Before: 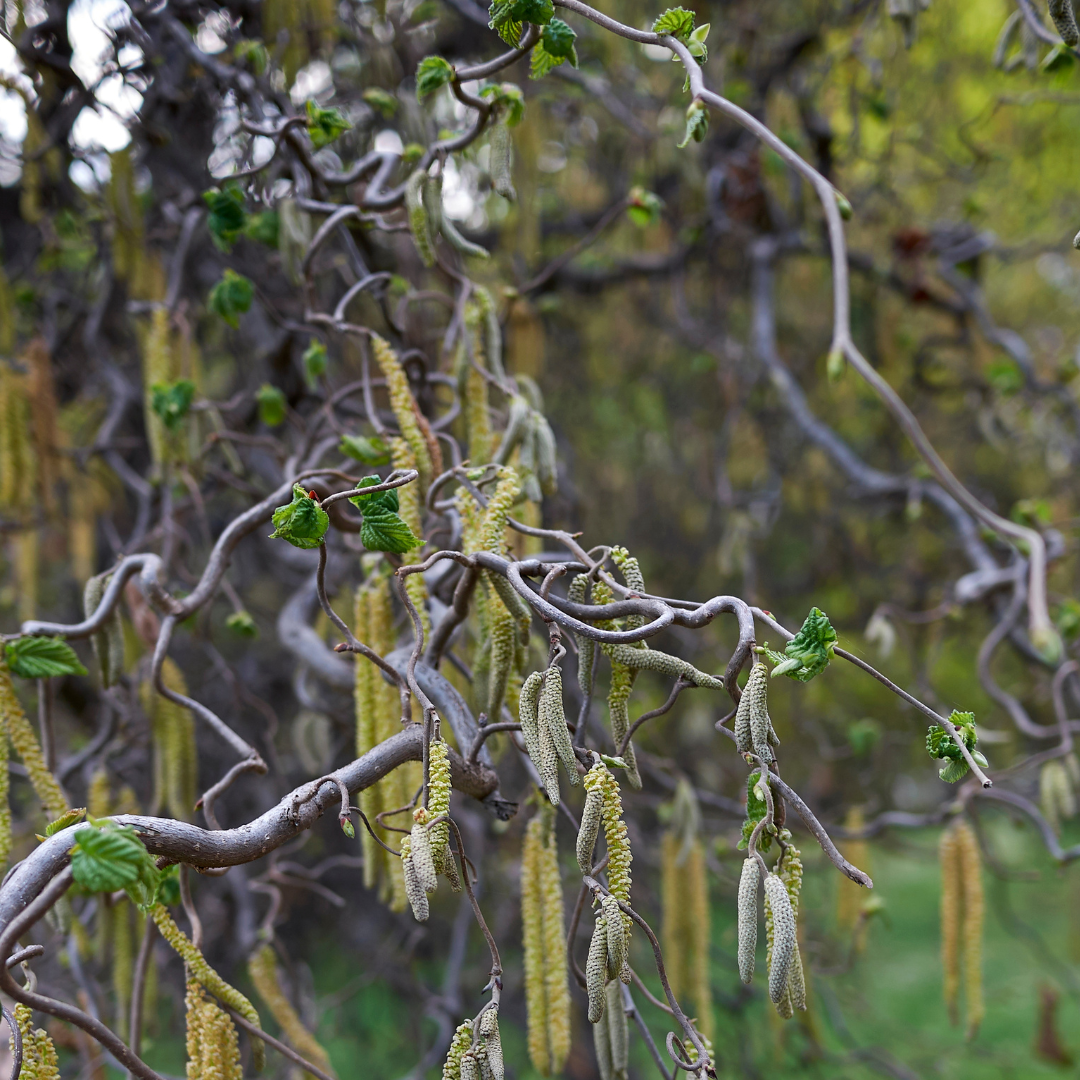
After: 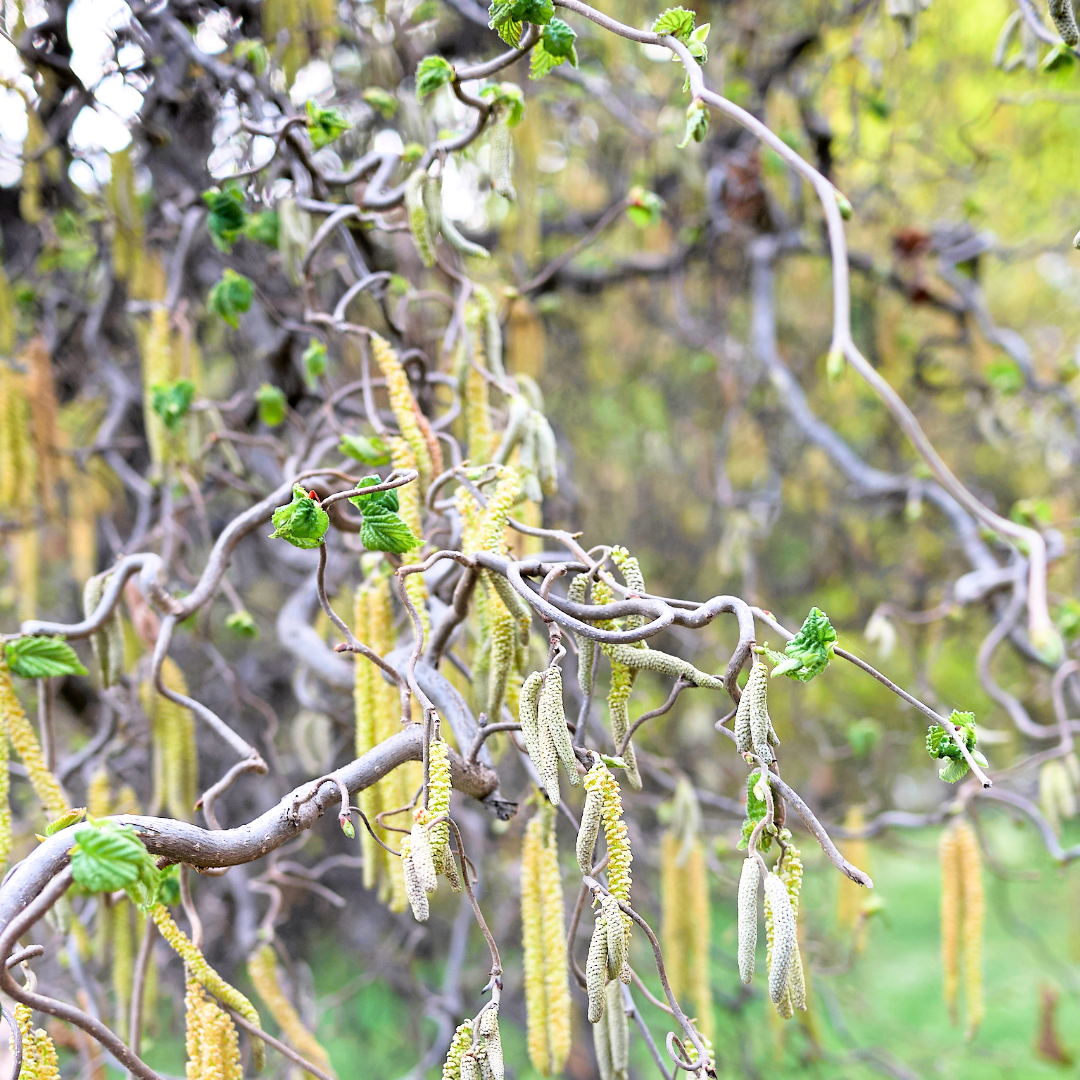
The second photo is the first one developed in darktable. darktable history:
exposure: exposure 2.001 EV, compensate highlight preservation false
filmic rgb: black relative exposure -5.07 EV, white relative exposure 3.97 EV, hardness 2.88, contrast 1.096
